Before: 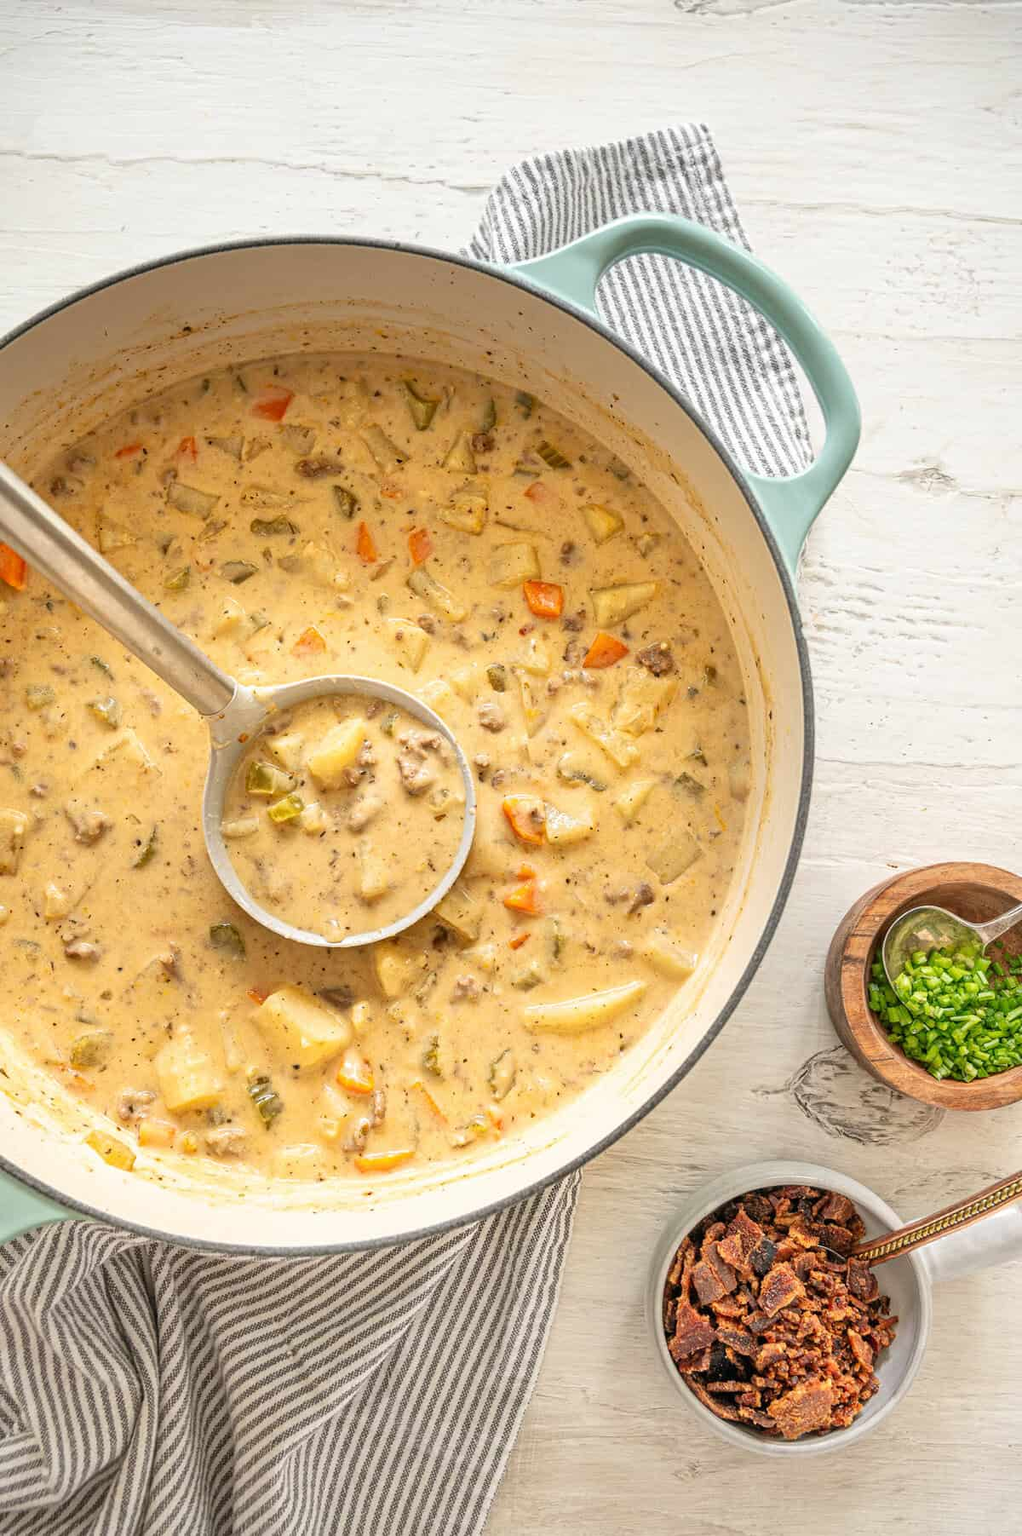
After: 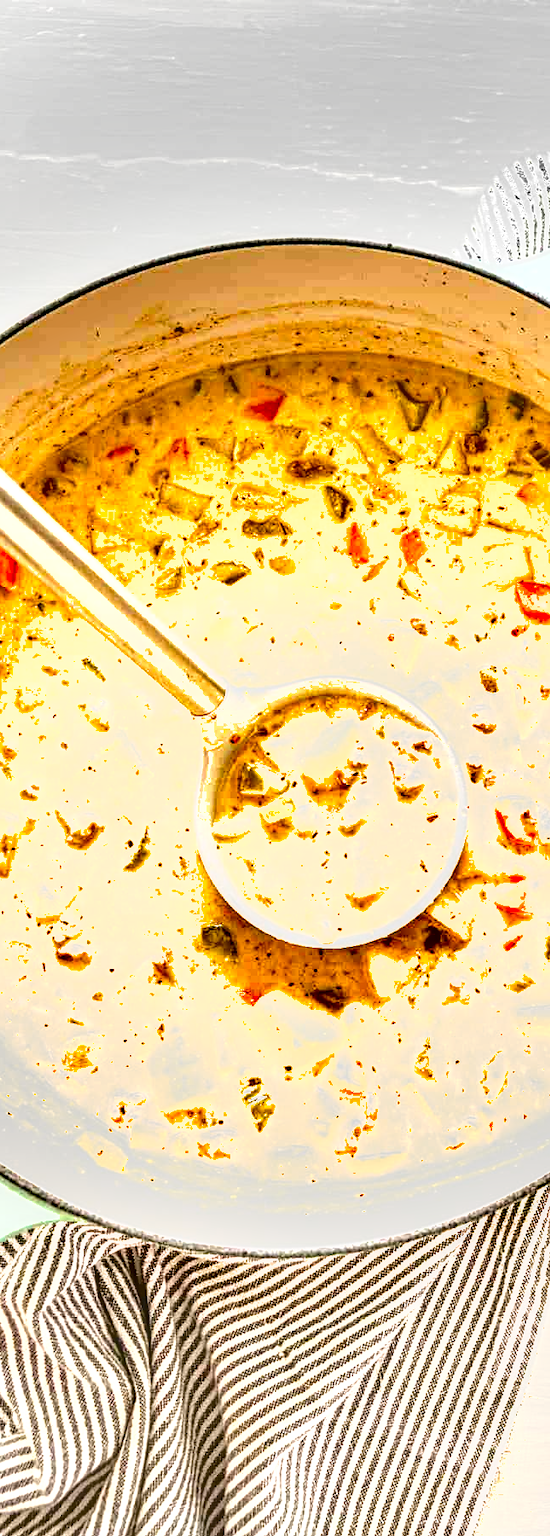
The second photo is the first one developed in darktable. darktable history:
color balance rgb: shadows lift › luminance -7.844%, shadows lift › chroma 2.251%, shadows lift › hue 201.32°, perceptual saturation grading › global saturation 39.721%, perceptual saturation grading › highlights -24.866%, perceptual saturation grading › mid-tones 35.482%, perceptual saturation grading › shadows 35.708%, contrast -9.835%
exposure: black level correction 0, exposure 1.699 EV, compensate highlight preservation false
shadows and highlights: shadows color adjustment 97.68%, soften with gaussian
crop: left 0.909%, right 45.336%, bottom 0.08%
local contrast: on, module defaults
